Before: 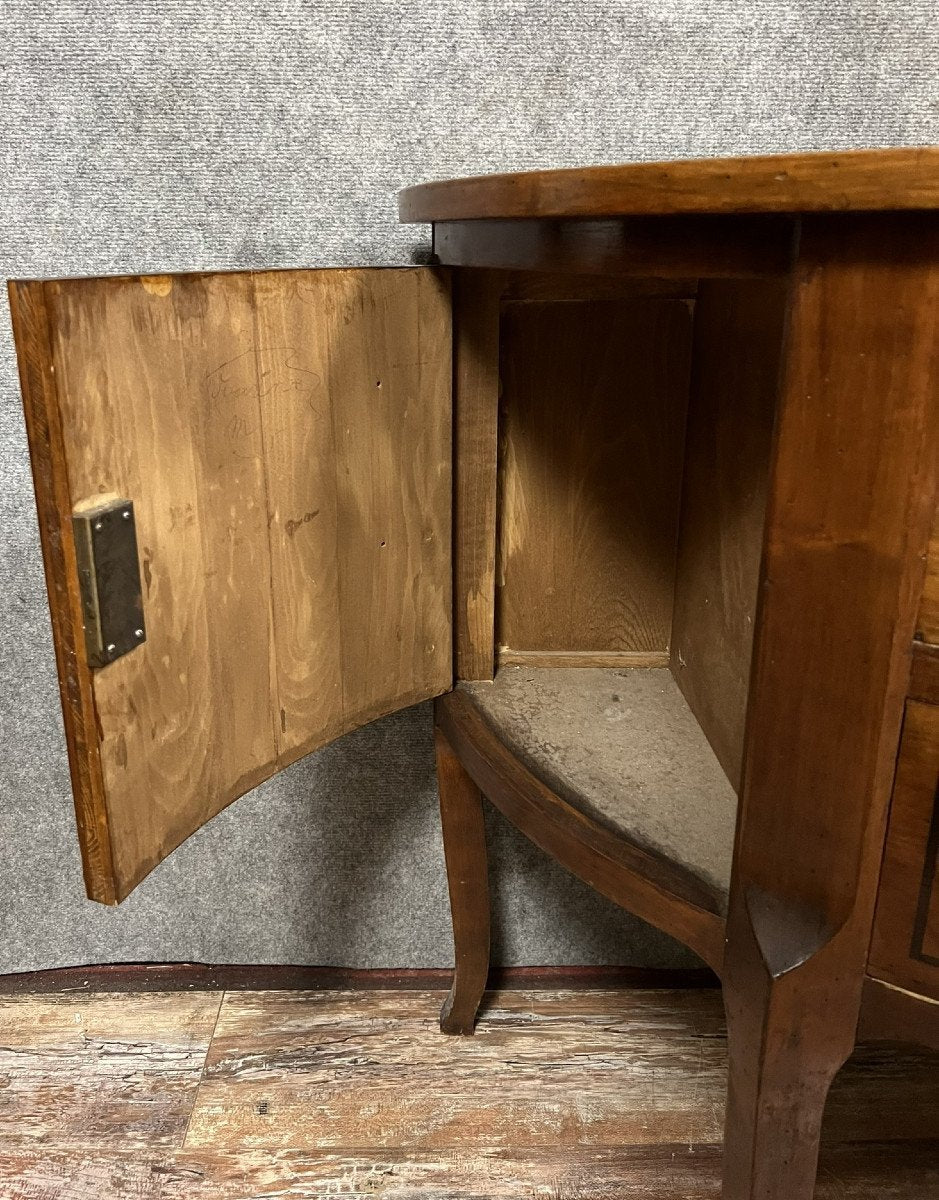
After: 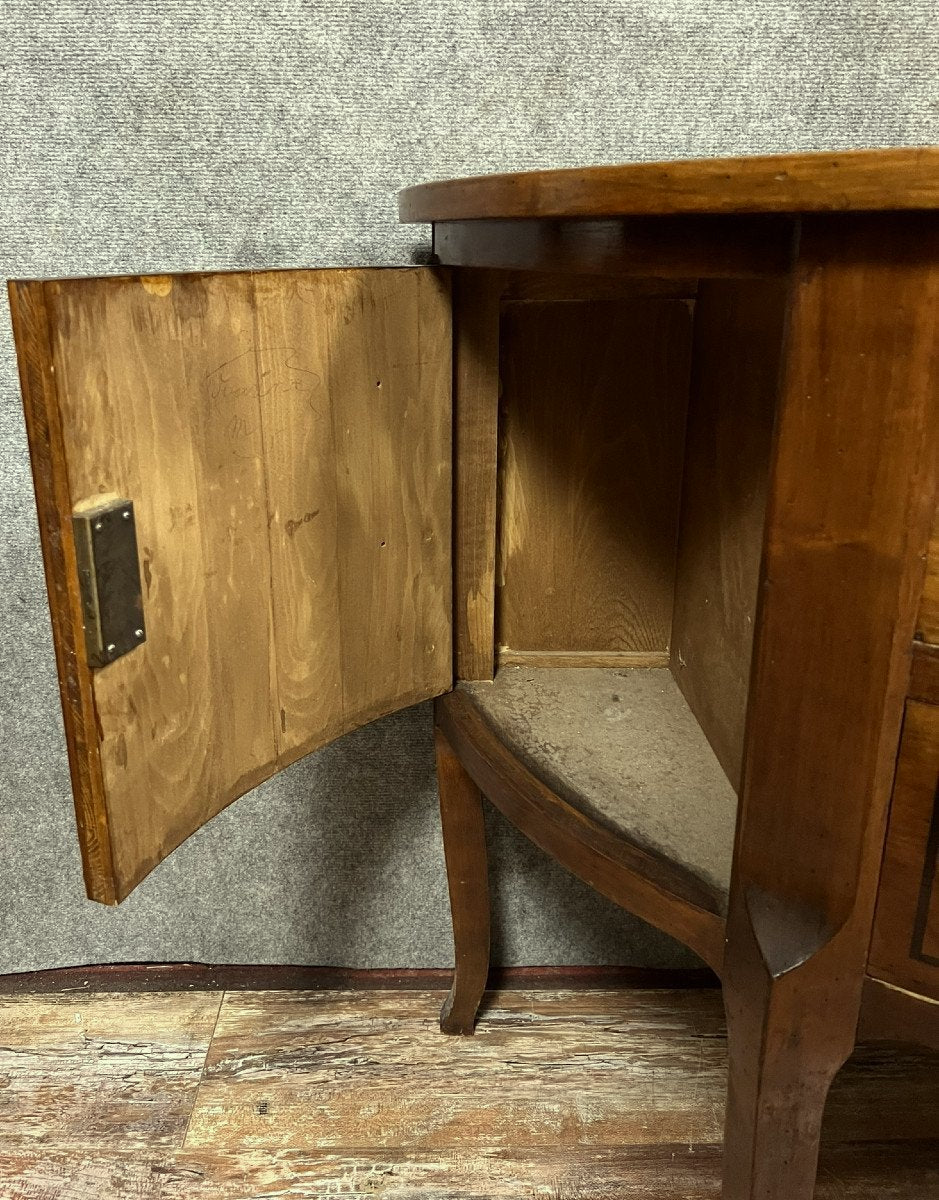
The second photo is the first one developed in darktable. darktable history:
color correction: highlights a* -4.28, highlights b* 6.53
exposure: exposure -0.021 EV, compensate highlight preservation false
